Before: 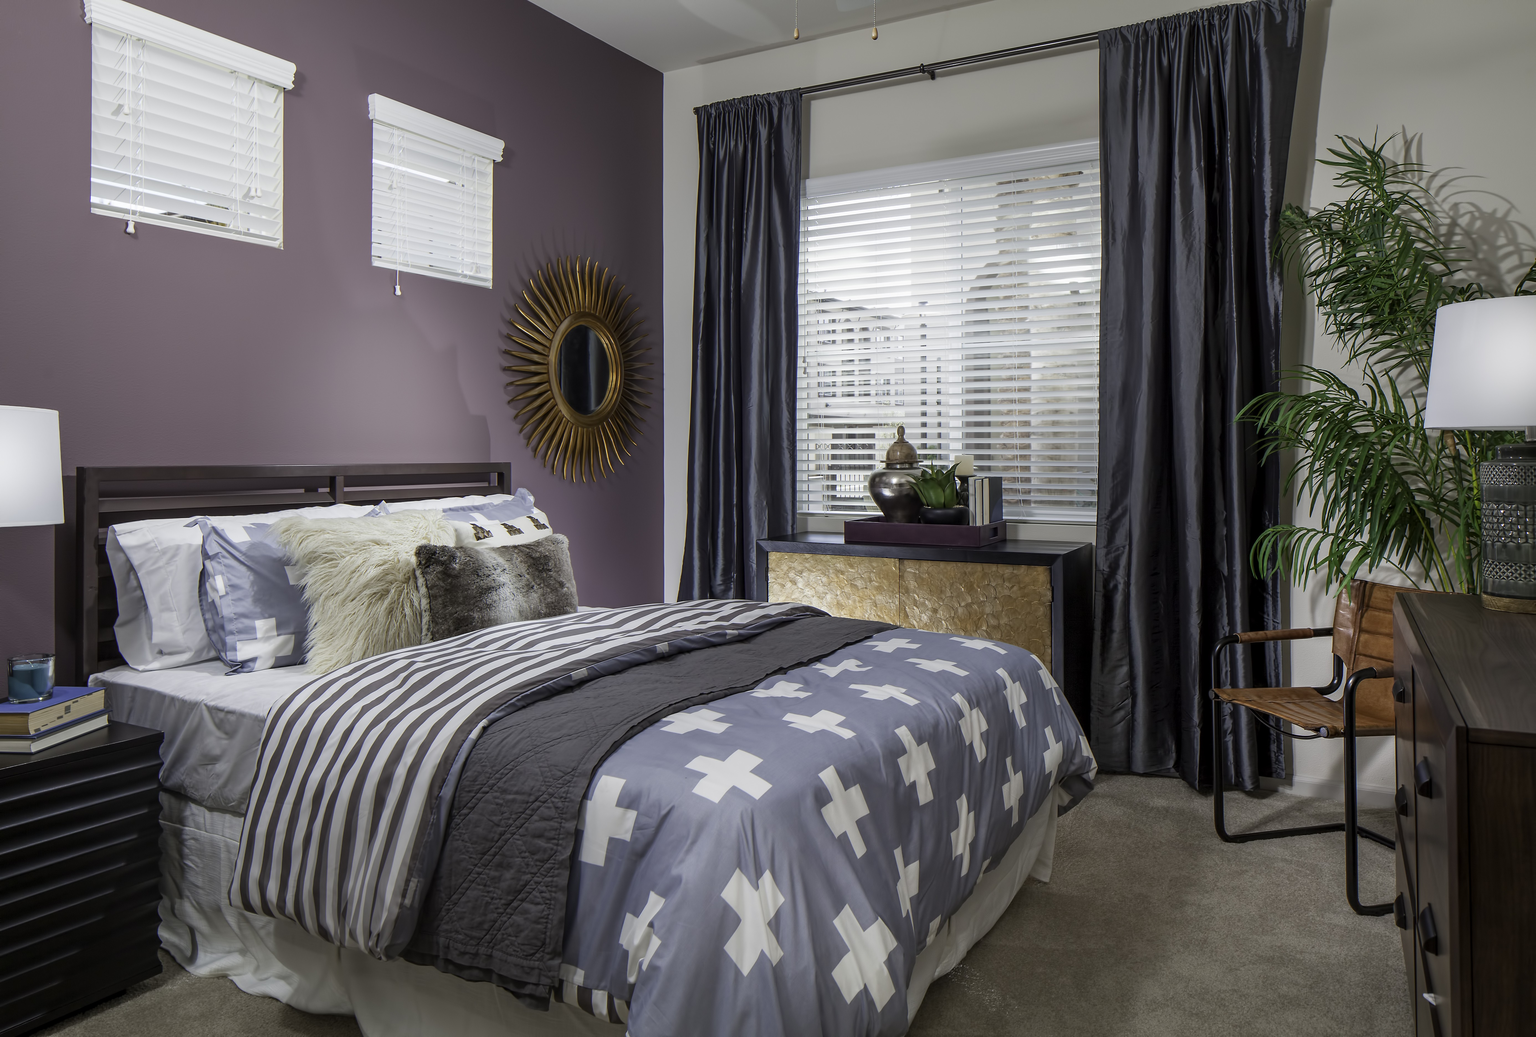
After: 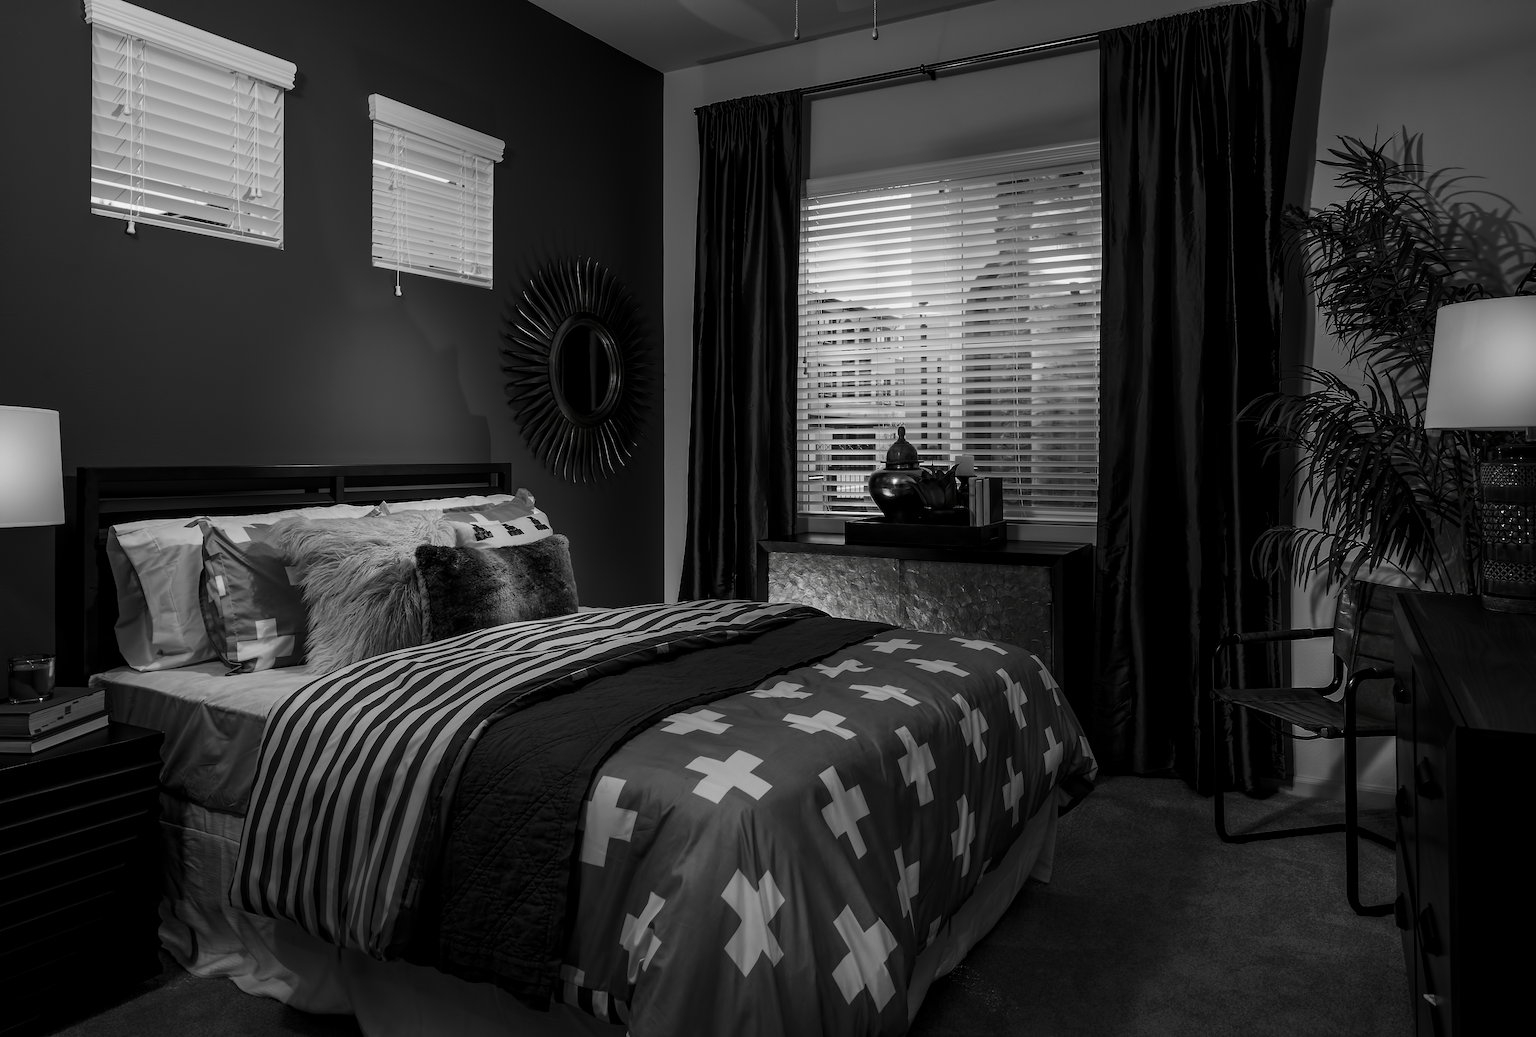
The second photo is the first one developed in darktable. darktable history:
local contrast: highlights 100%, shadows 98%, detail 119%, midtone range 0.2
contrast brightness saturation: contrast -0.035, brightness -0.605, saturation -0.989
